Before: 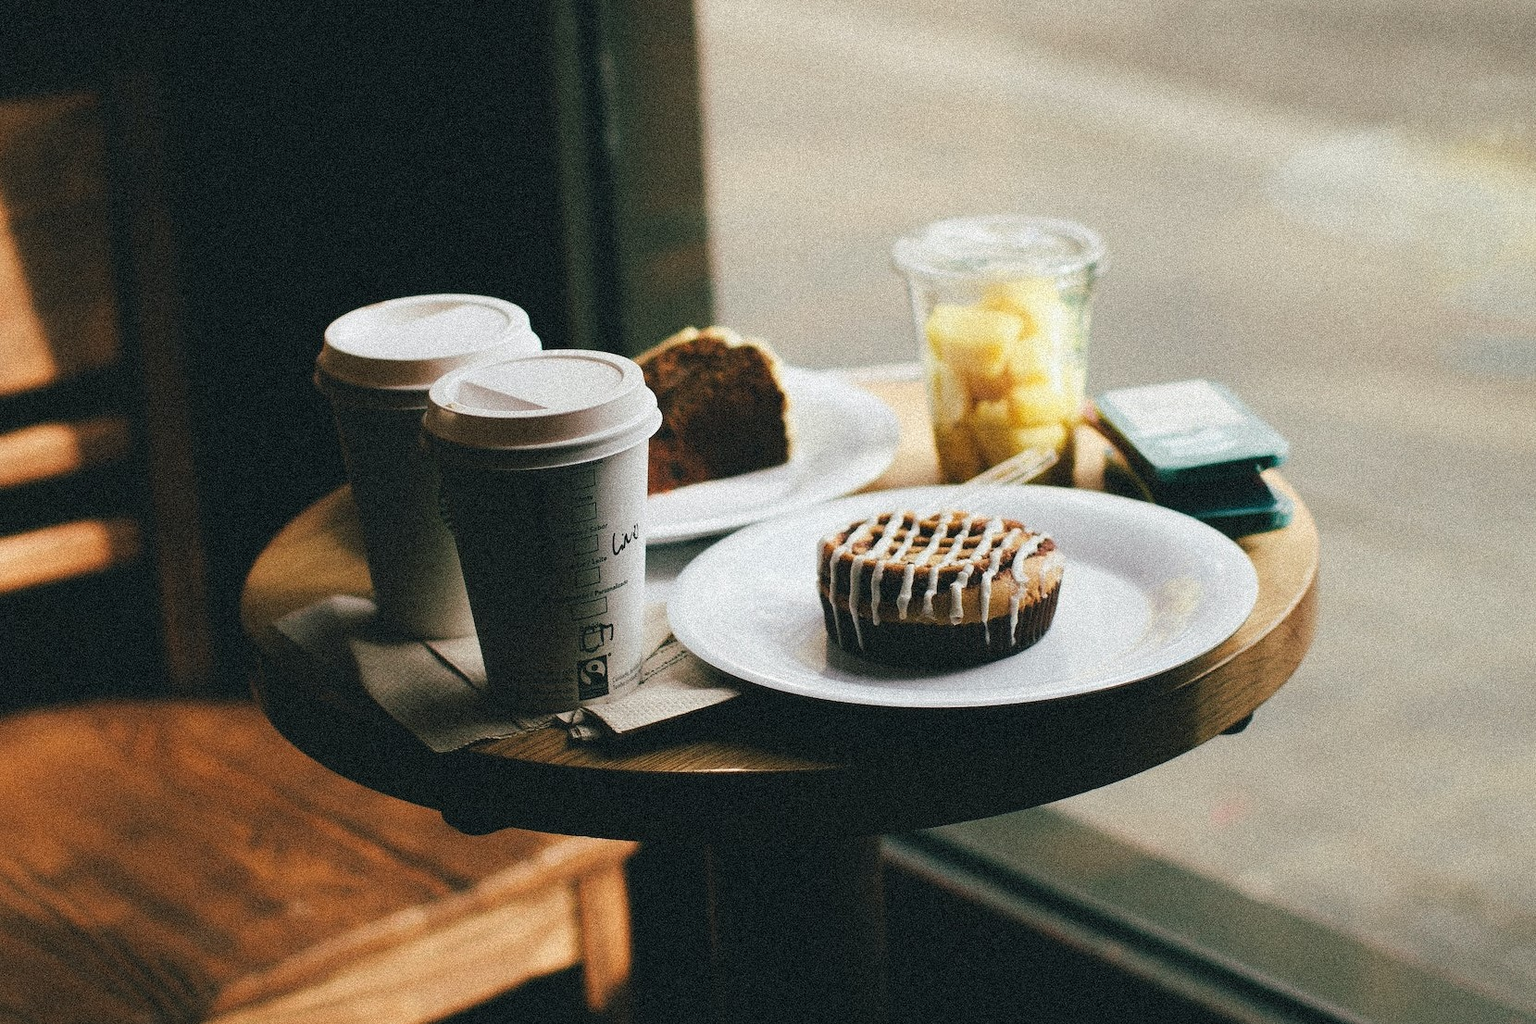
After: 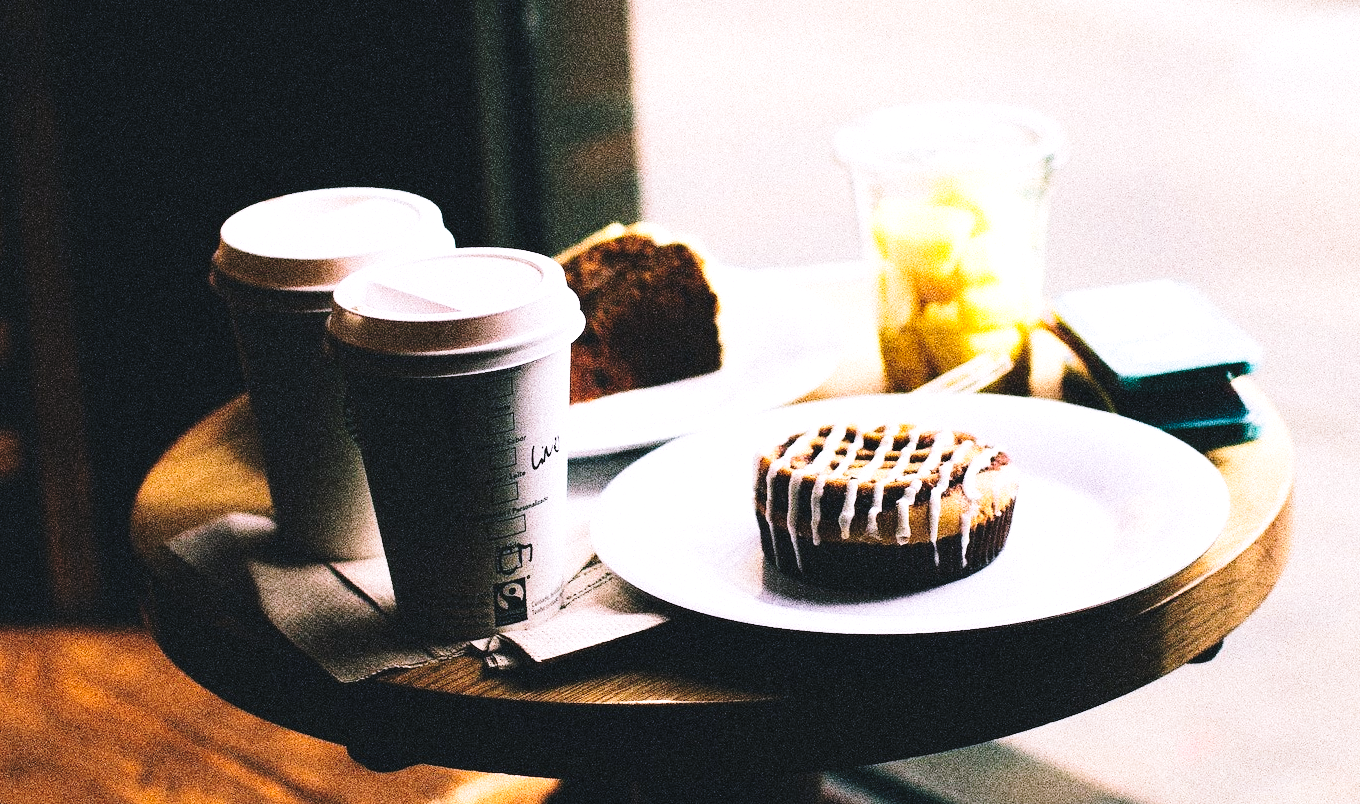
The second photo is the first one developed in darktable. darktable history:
base curve: curves: ch0 [(0, 0) (0.028, 0.03) (0.121, 0.232) (0.46, 0.748) (0.859, 0.968) (1, 1)], preserve colors none
crop: left 7.856%, top 11.836%, right 10.12%, bottom 15.387%
color balance rgb: global offset › luminance 0.71%, perceptual saturation grading › global saturation -11.5%, perceptual brilliance grading › highlights 17.77%, perceptual brilliance grading › mid-tones 31.71%, perceptual brilliance grading › shadows -31.01%, global vibrance 50%
white balance: red 1.066, blue 1.119
